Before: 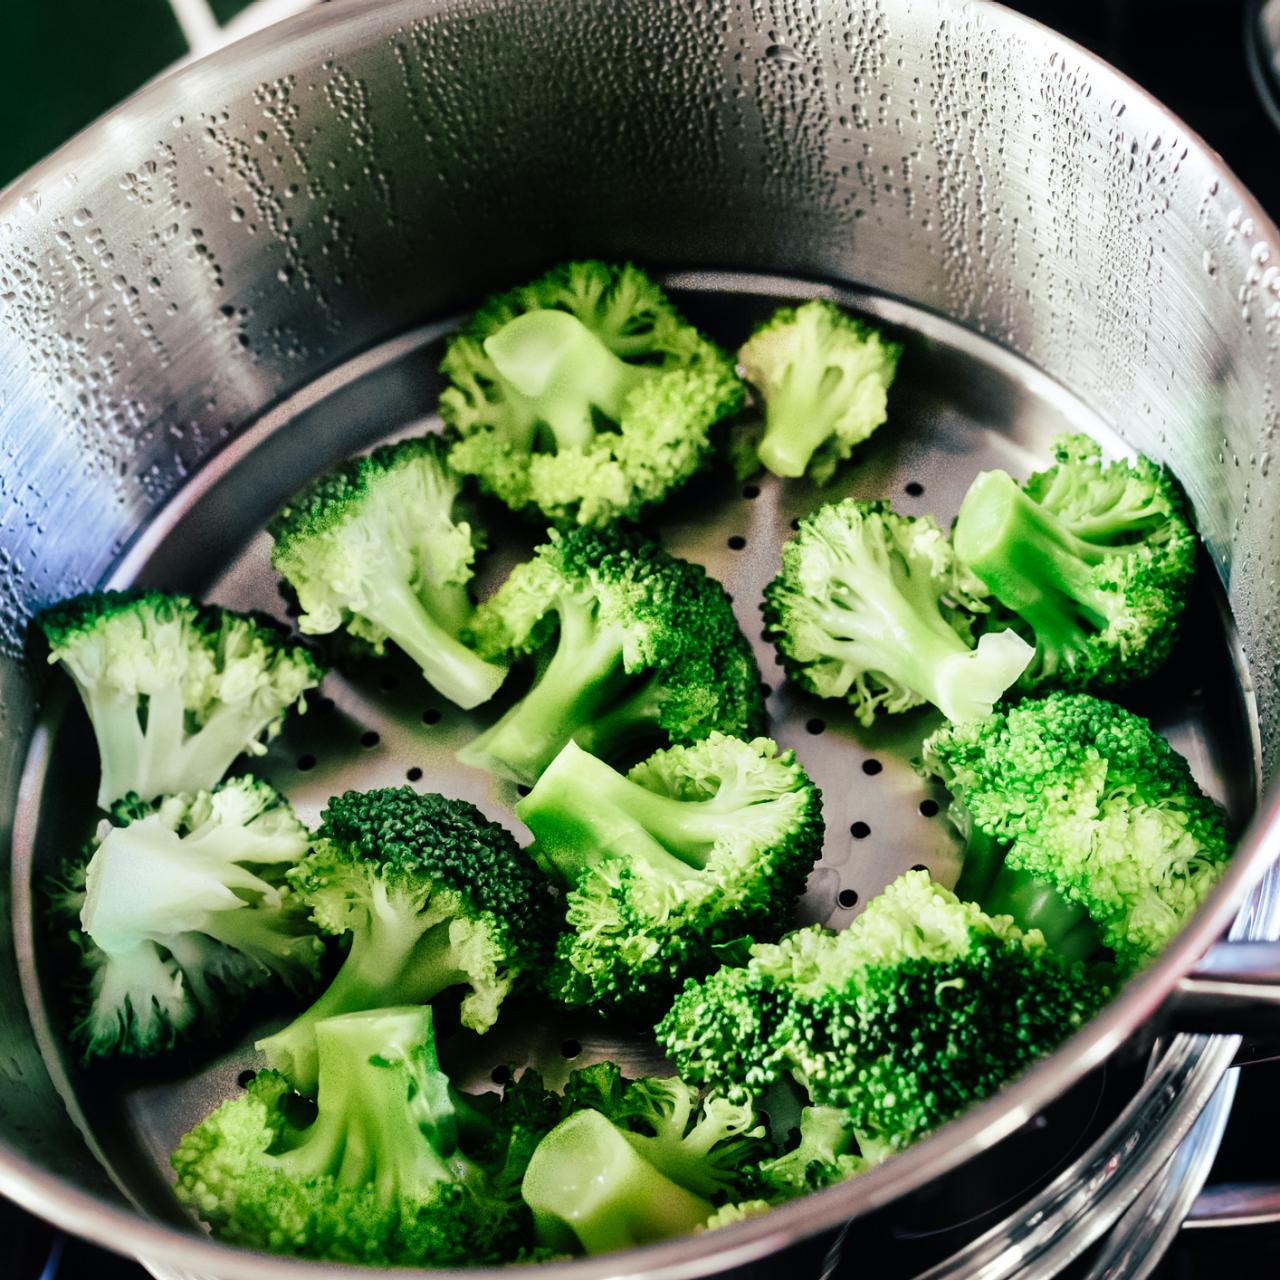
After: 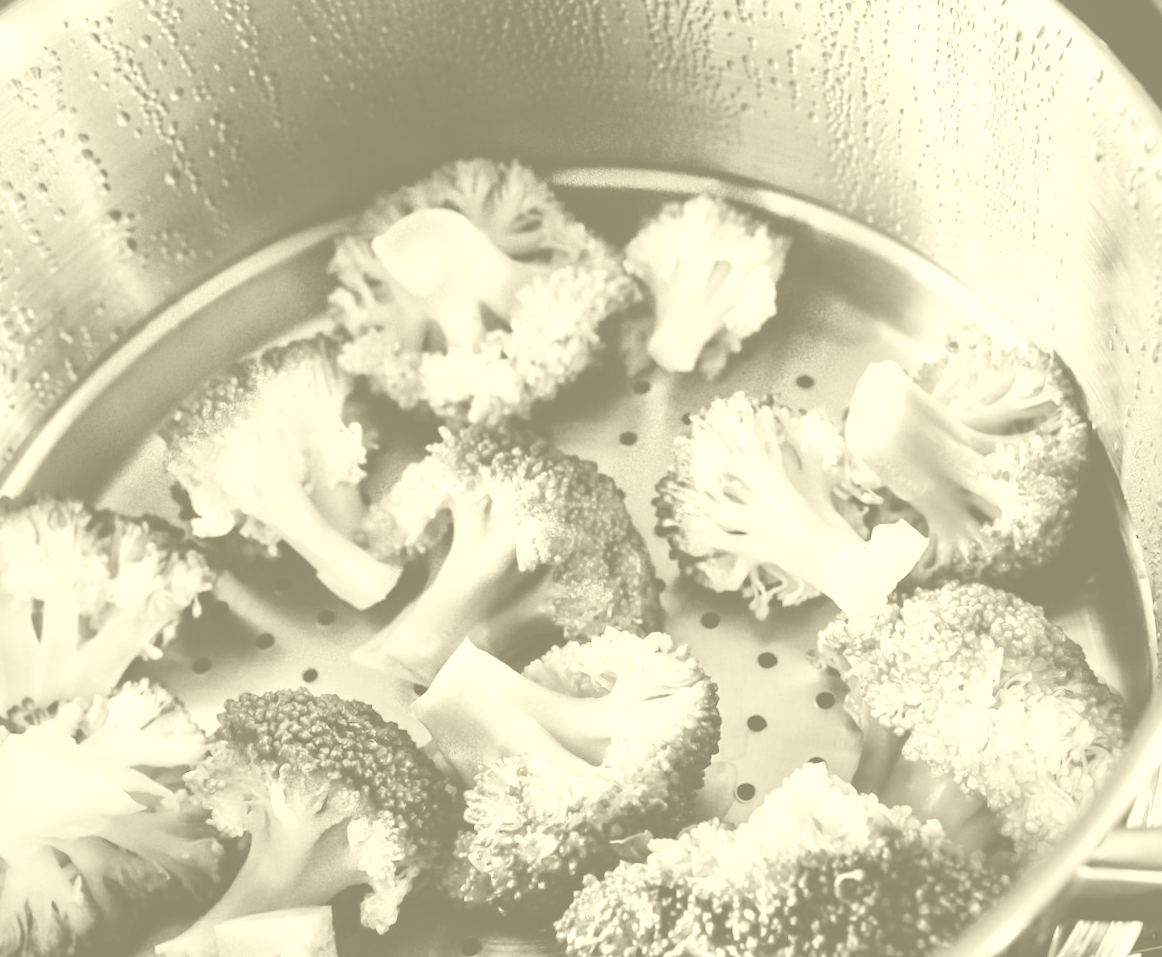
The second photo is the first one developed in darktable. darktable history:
colorize: hue 43.2°, saturation 40%, version 1
rotate and perspective: rotation -1°, crop left 0.011, crop right 0.989, crop top 0.025, crop bottom 0.975
crop: left 8.155%, top 6.611%, bottom 15.385%
contrast brightness saturation: brightness 0.09, saturation 0.19
